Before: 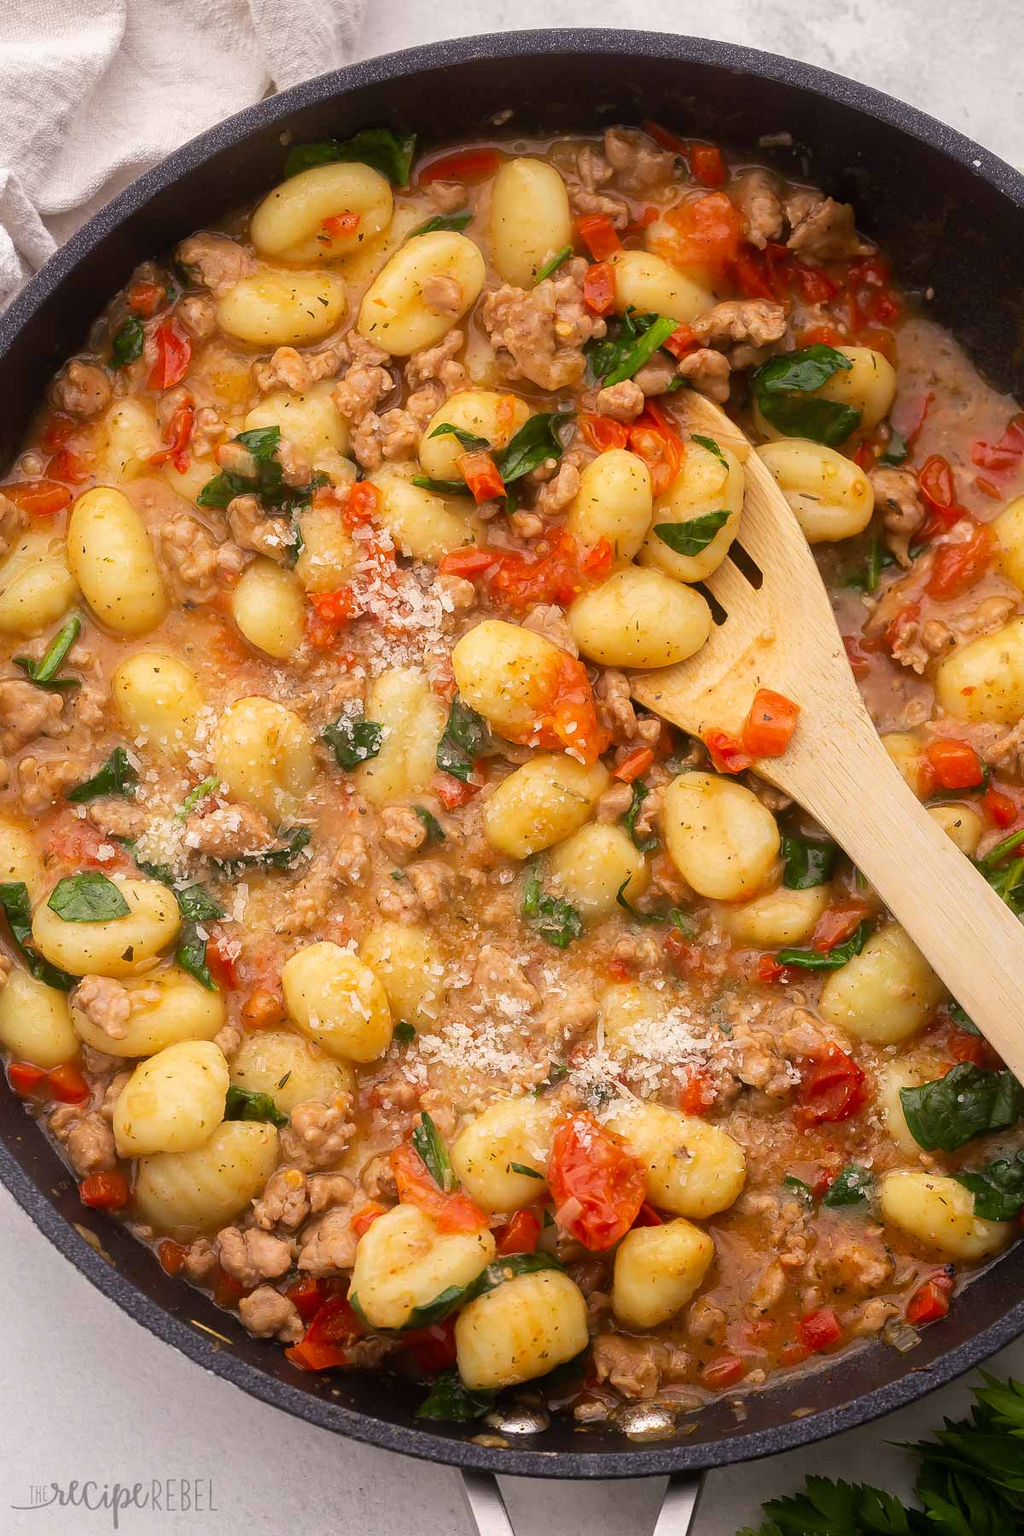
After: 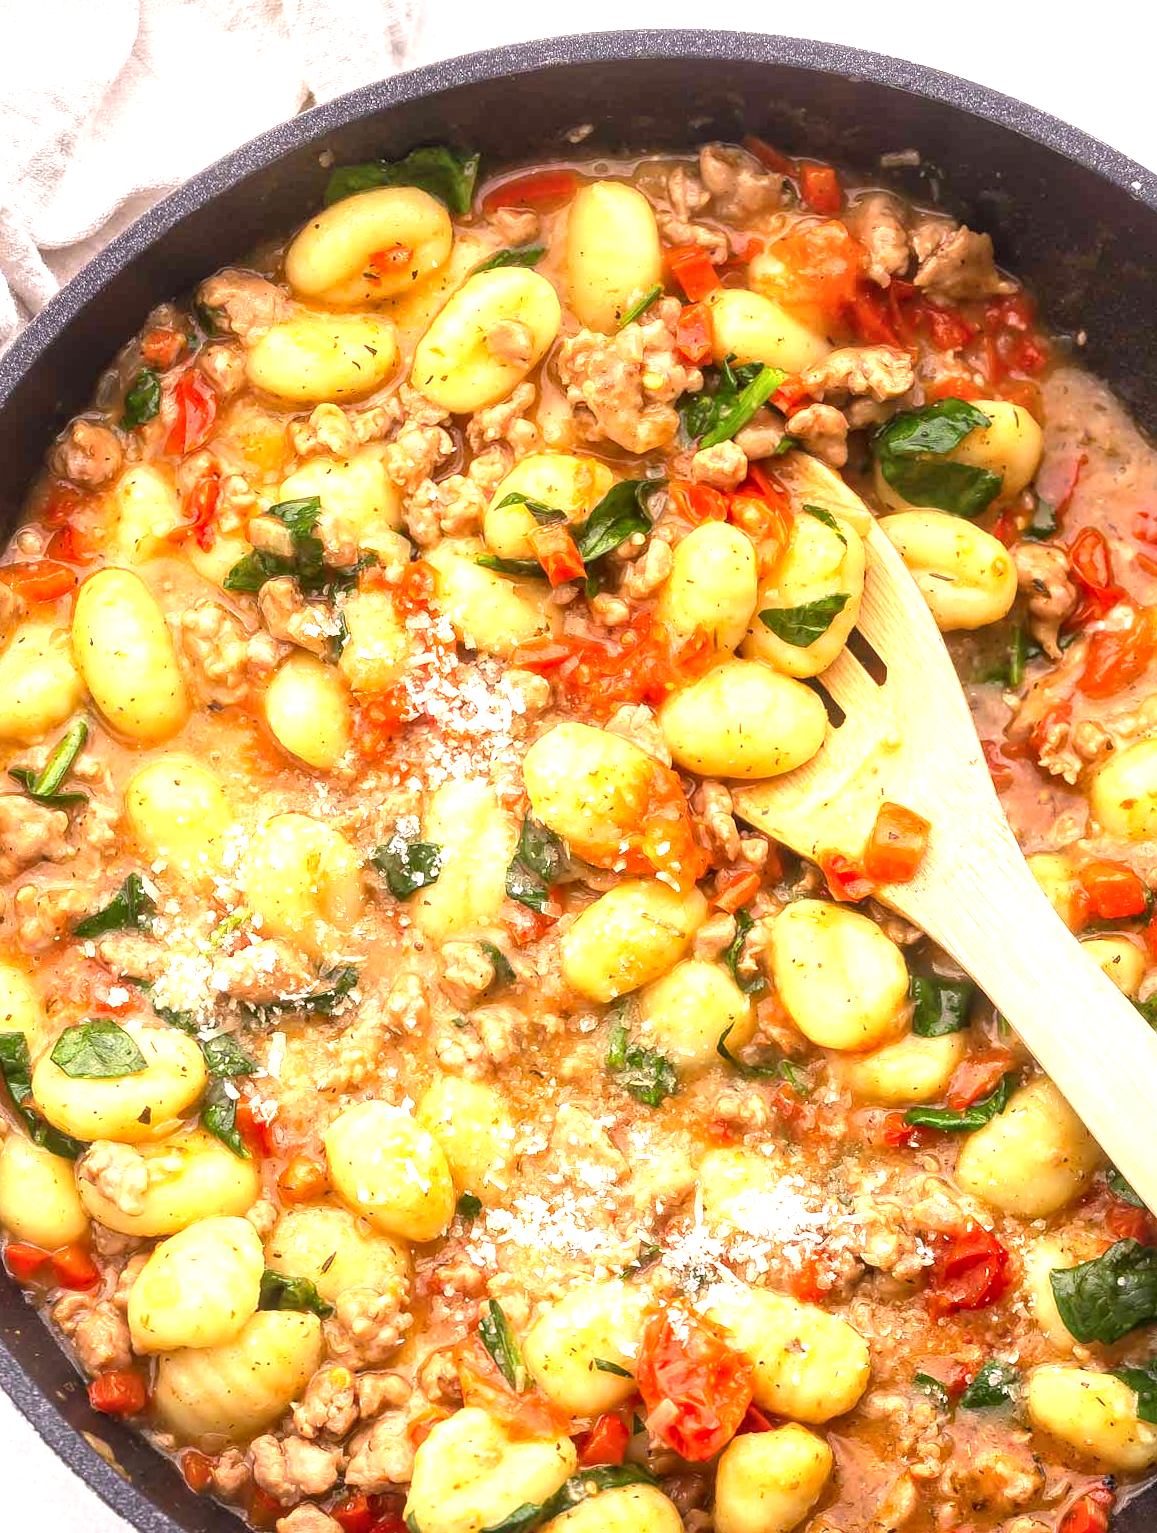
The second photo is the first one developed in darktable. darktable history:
crop and rotate: angle 0.201°, left 0.306%, right 2.725%, bottom 14.337%
local contrast: detail 130%
exposure: black level correction 0, exposure 1.2 EV, compensate highlight preservation false
